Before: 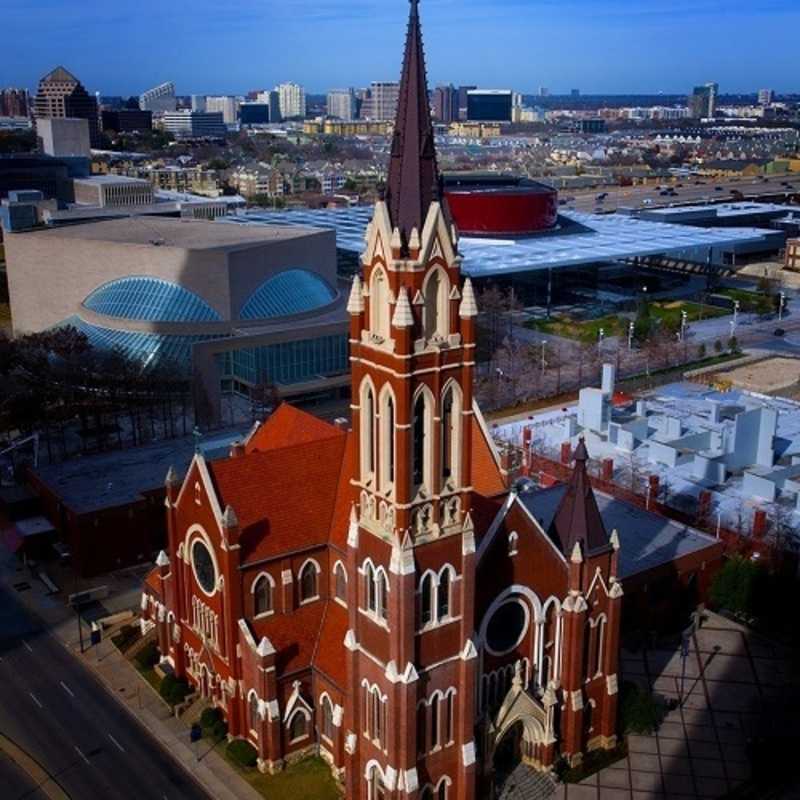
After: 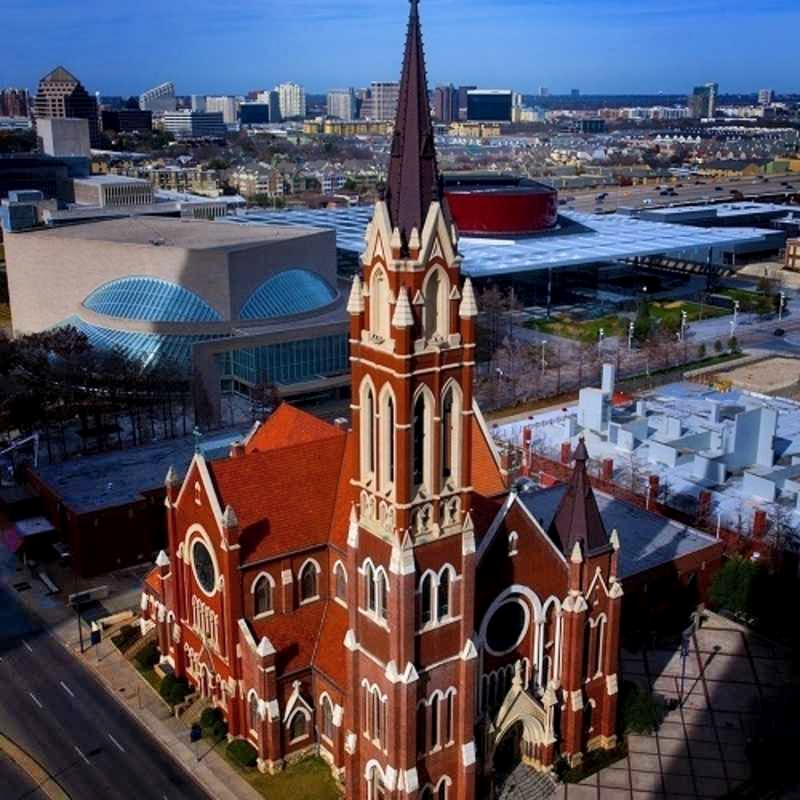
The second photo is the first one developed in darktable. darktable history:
shadows and highlights: soften with gaussian
color correction: highlights a* -0.137, highlights b* 0.137
local contrast: highlights 100%, shadows 100%, detail 120%, midtone range 0.2
